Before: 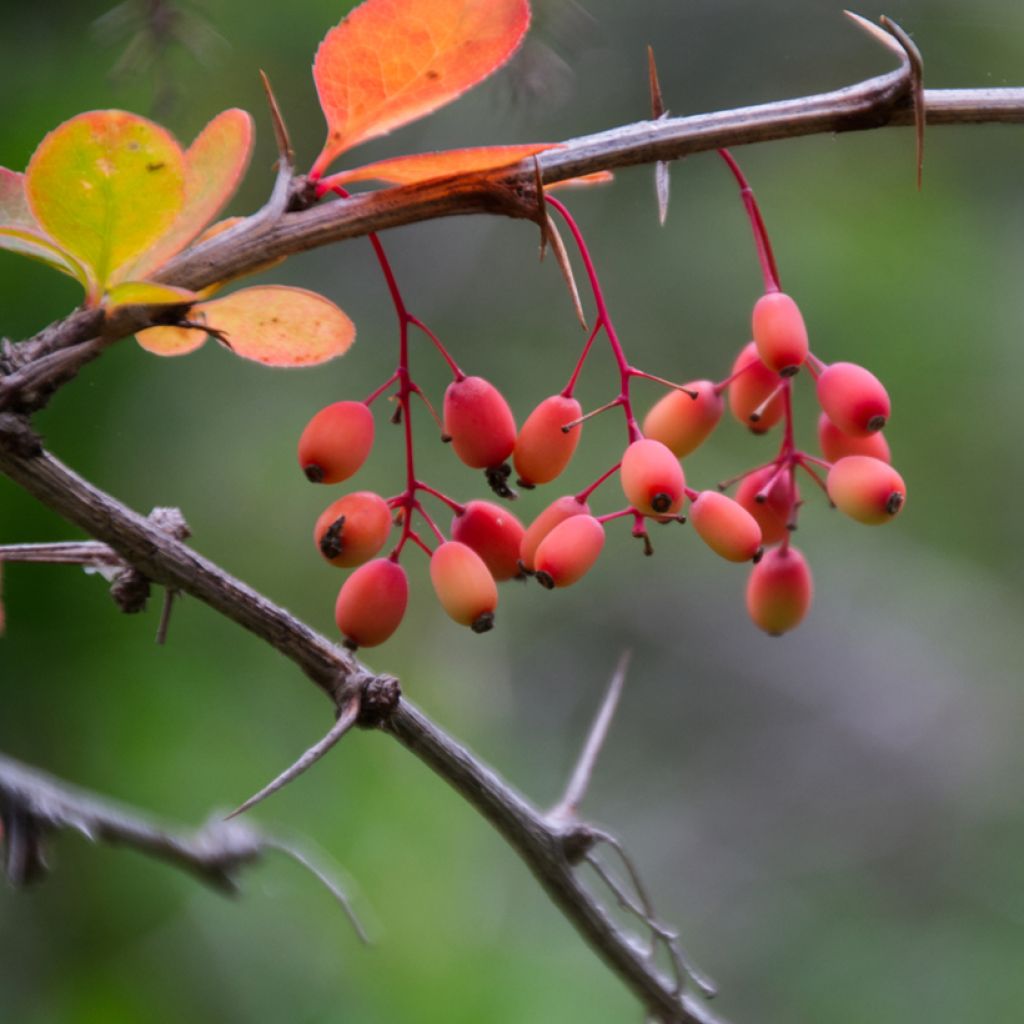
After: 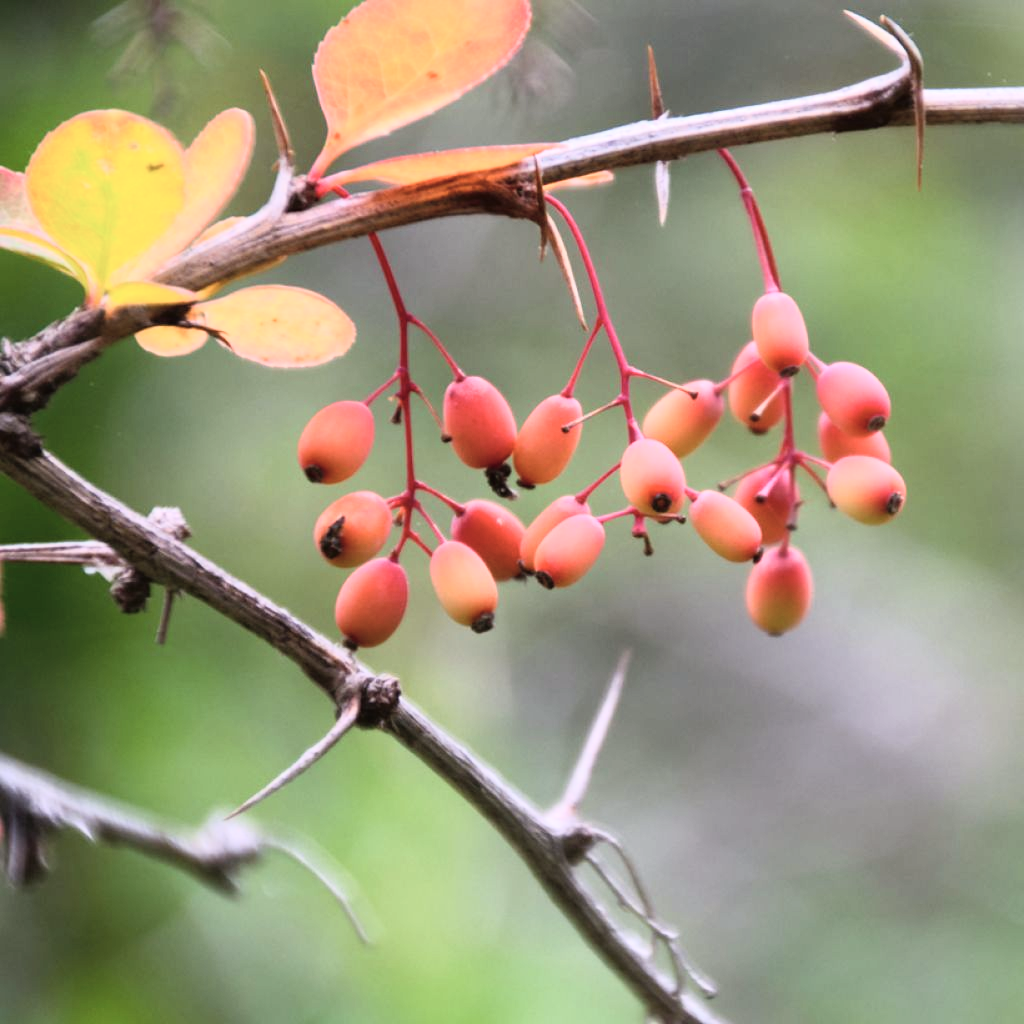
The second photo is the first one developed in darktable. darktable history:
tone curve: curves: ch0 [(0, 0) (0.003, 0.003) (0.011, 0.012) (0.025, 0.028) (0.044, 0.049) (0.069, 0.091) (0.1, 0.144) (0.136, 0.21) (0.177, 0.277) (0.224, 0.352) (0.277, 0.433) (0.335, 0.523) (0.399, 0.613) (0.468, 0.702) (0.543, 0.79) (0.623, 0.867) (0.709, 0.916) (0.801, 0.946) (0.898, 0.972) (1, 1)], color space Lab, independent channels, preserve colors none
rotate and perspective: automatic cropping original format, crop left 0, crop top 0
color balance rgb: shadows lift › chroma 1%, shadows lift › hue 28.8°, power › hue 60°, highlights gain › chroma 1%, highlights gain › hue 60°, global offset › luminance 0.25%, perceptual saturation grading › highlights -20%, perceptual saturation grading › shadows 20%, perceptual brilliance grading › highlights 5%, perceptual brilliance grading › shadows -10%, global vibrance 19.67%
